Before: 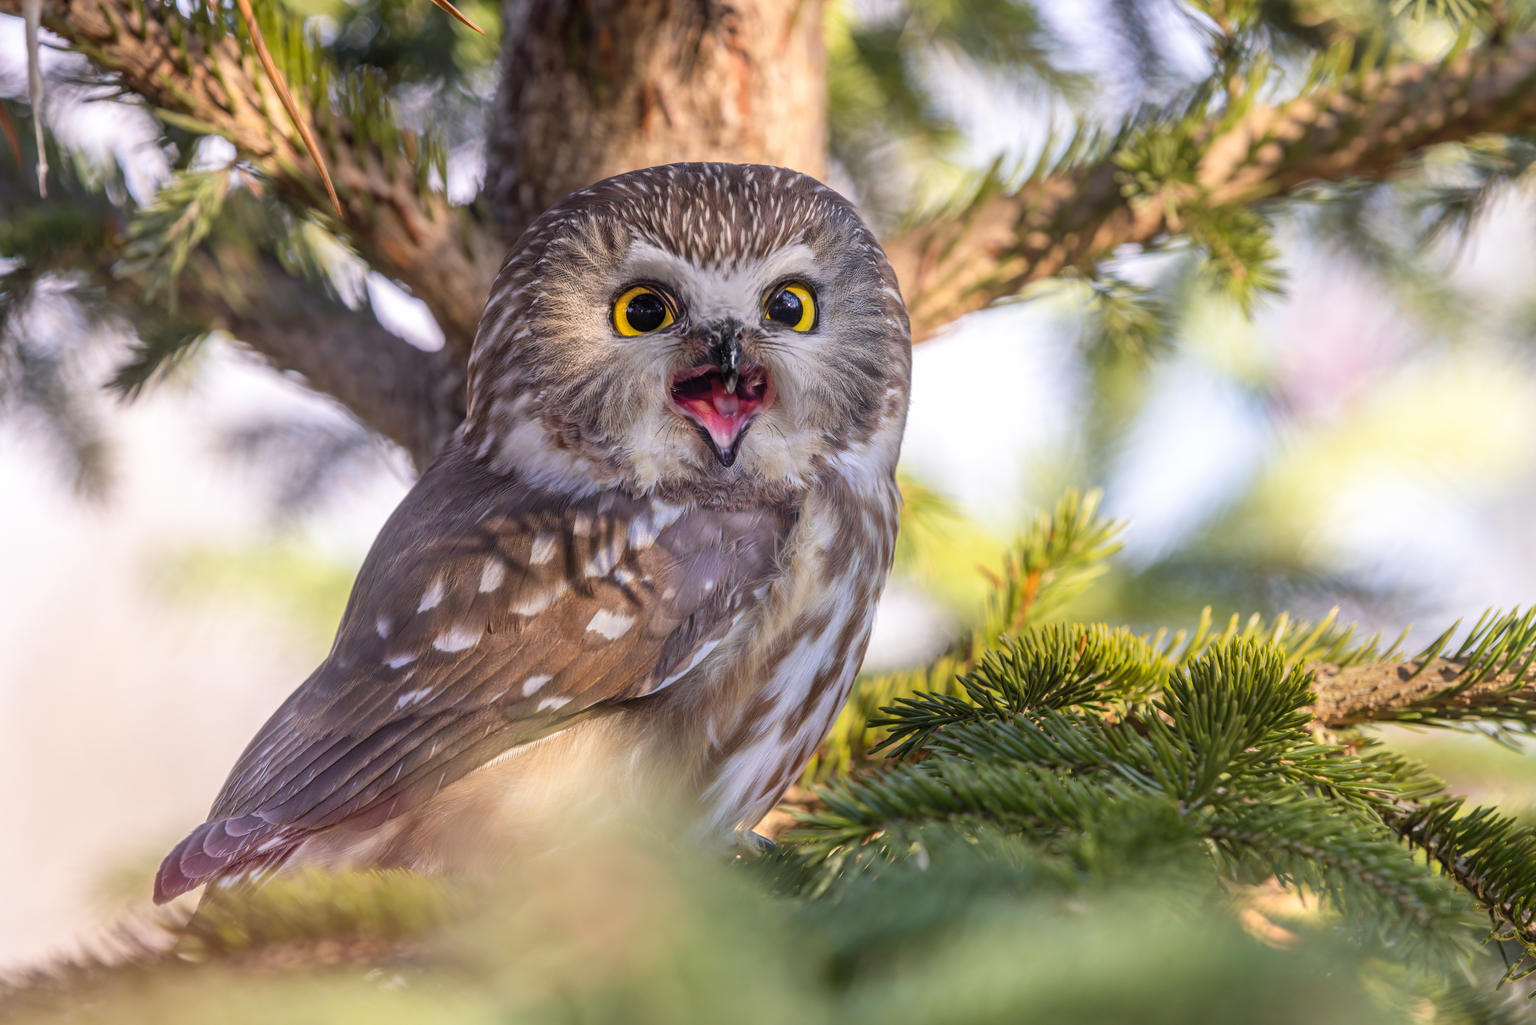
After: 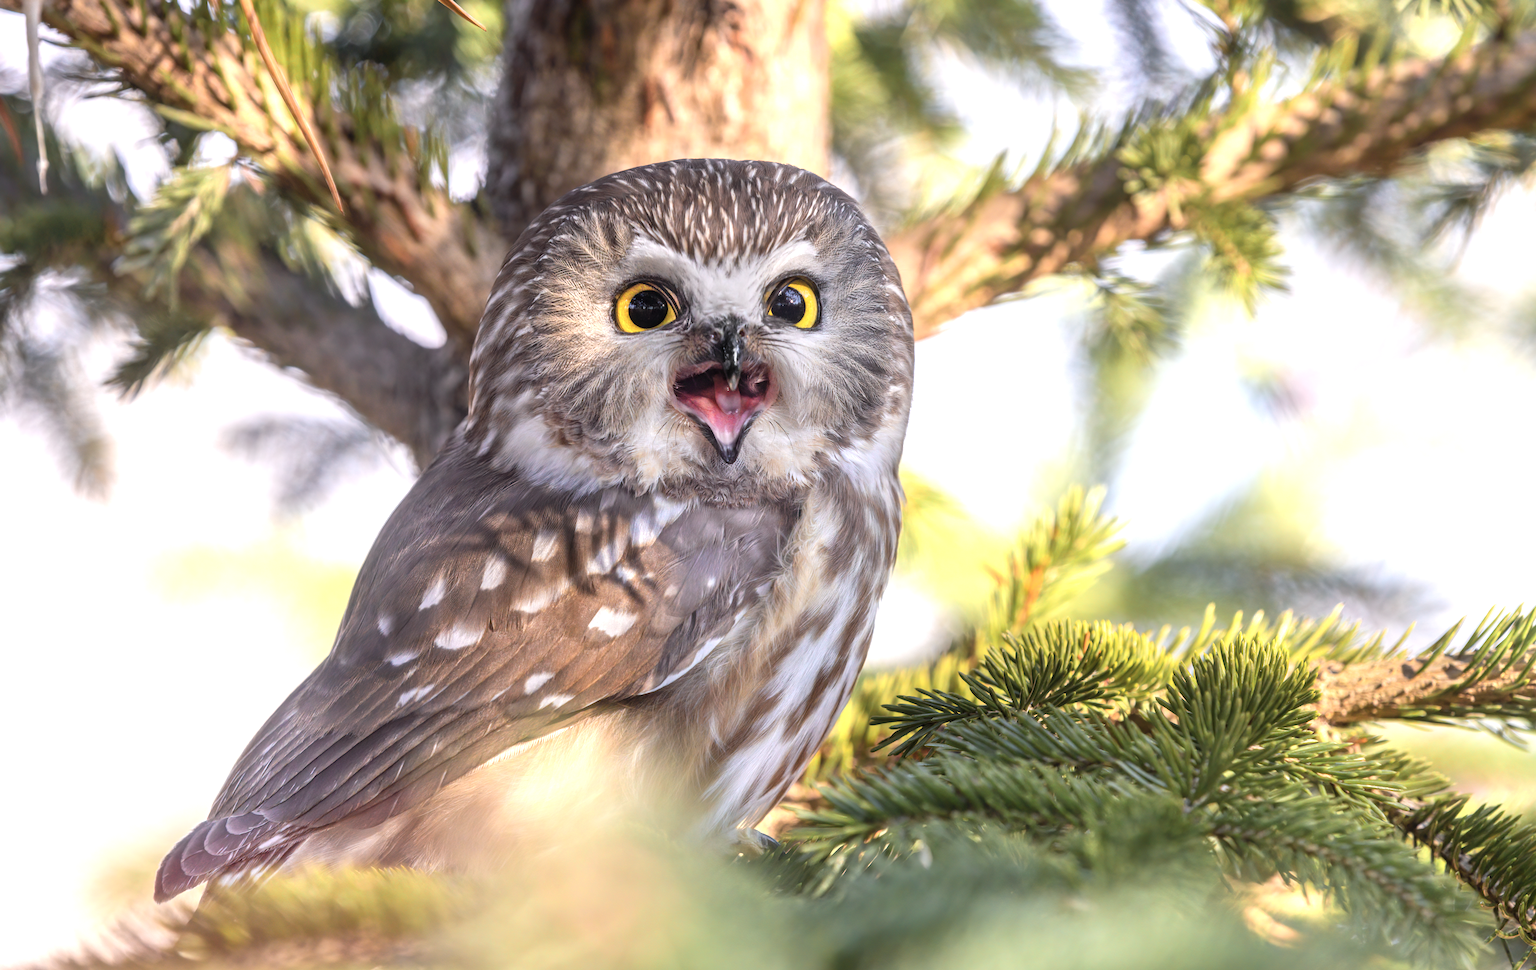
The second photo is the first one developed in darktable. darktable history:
crop: top 0.448%, right 0.264%, bottom 5.045%
color contrast: green-magenta contrast 0.84, blue-yellow contrast 0.86
exposure: exposure 0.636 EV, compensate highlight preservation false
color balance: input saturation 80.07%
color zones: curves: ch0 [(0.224, 0.526) (0.75, 0.5)]; ch1 [(0.055, 0.526) (0.224, 0.761) (0.377, 0.526) (0.75, 0.5)]
